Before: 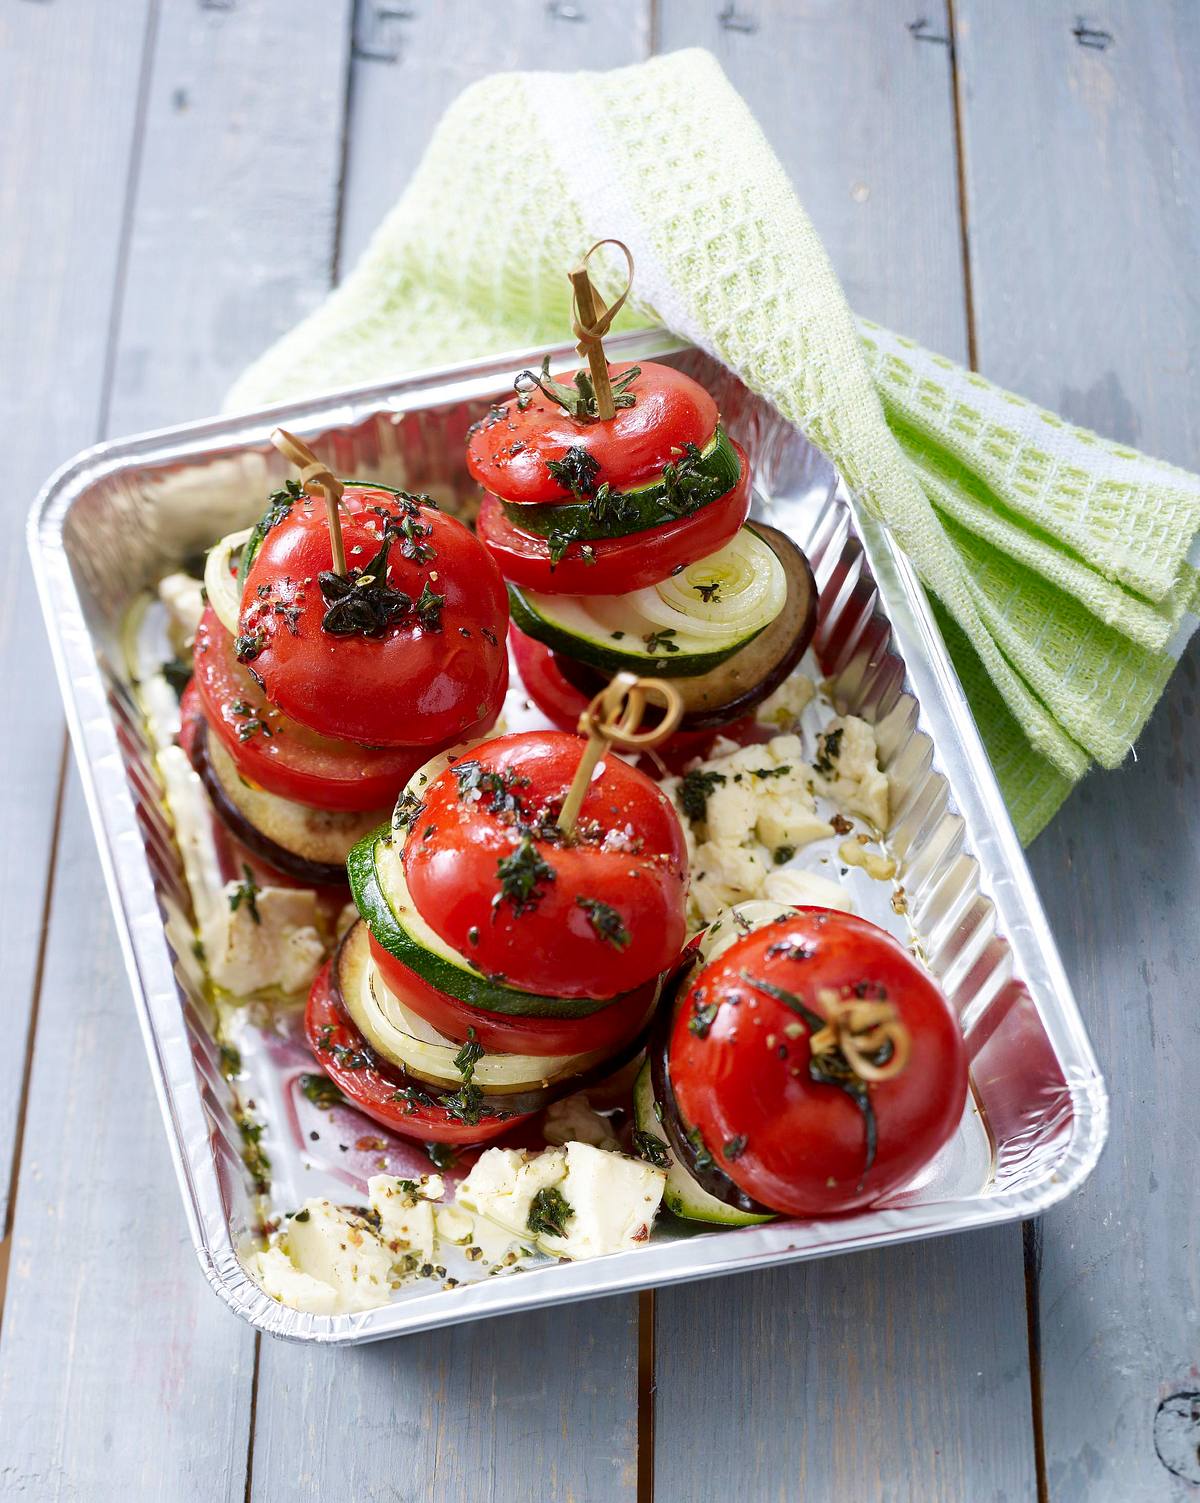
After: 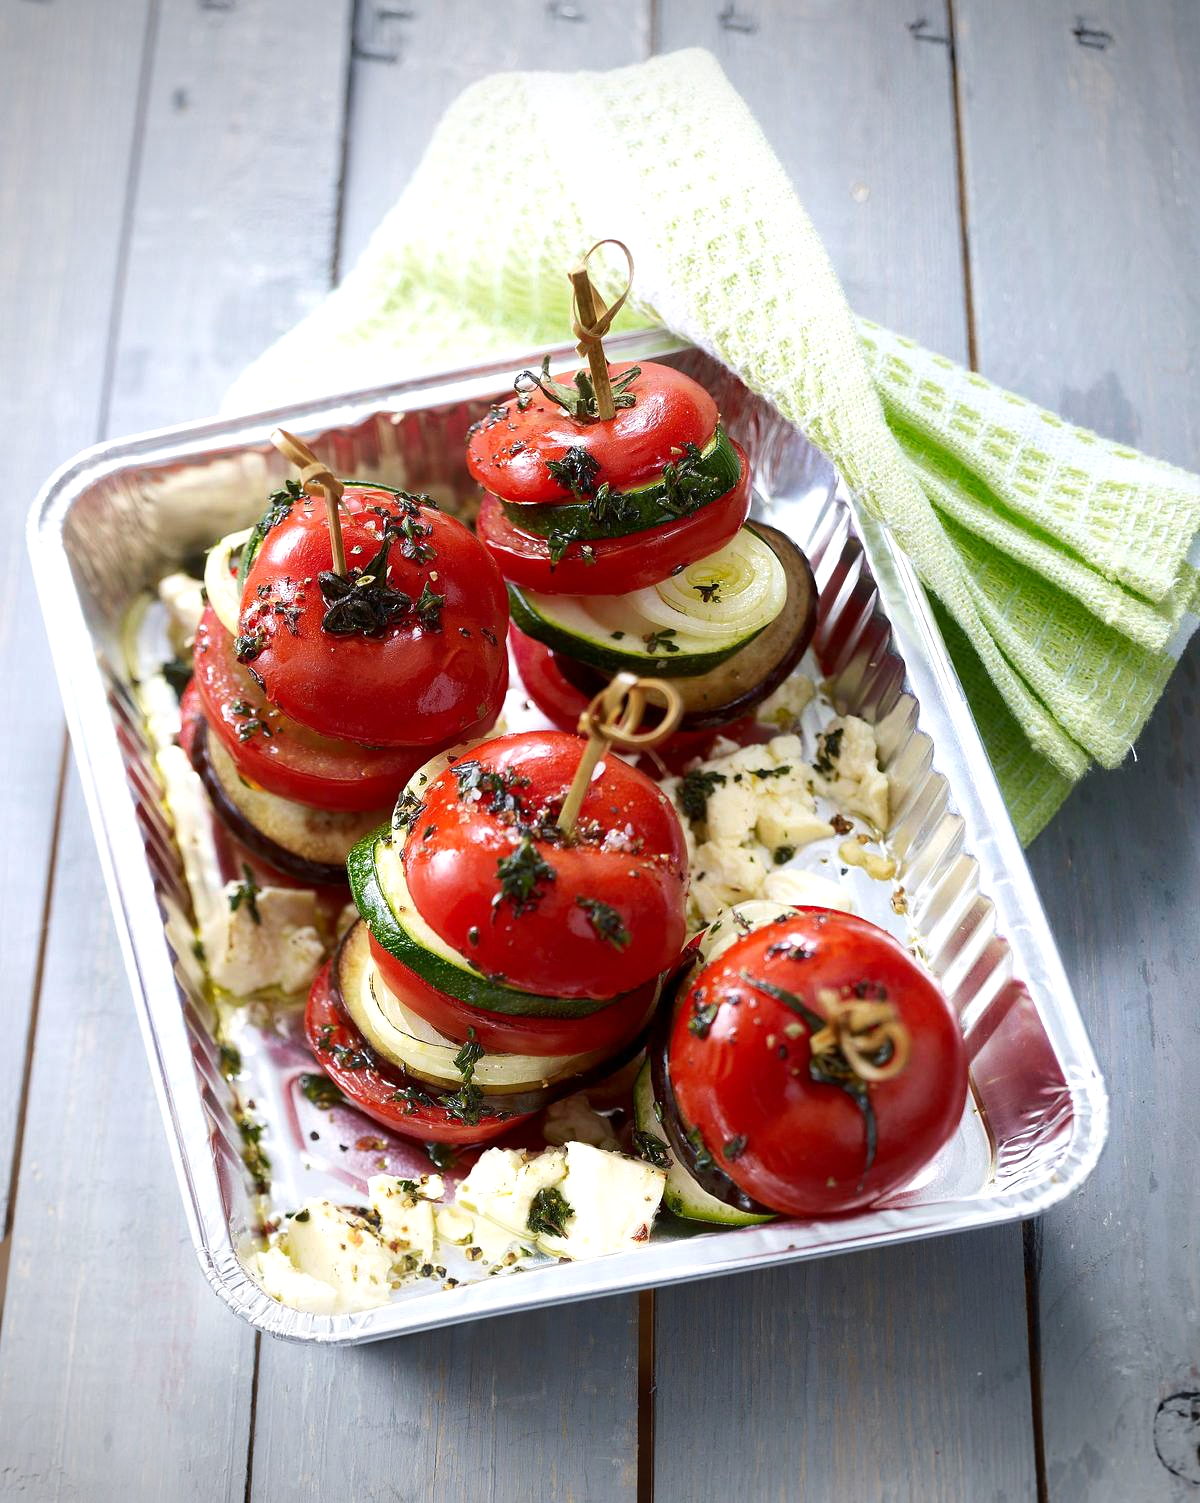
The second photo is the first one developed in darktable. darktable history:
tone equalizer: -8 EV -0.001 EV, -7 EV 0.001 EV, -6 EV -0.002 EV, -5 EV -0.003 EV, -4 EV -0.062 EV, -3 EV -0.222 EV, -2 EV -0.267 EV, -1 EV 0.105 EV, +0 EV 0.303 EV
vignetting: width/height ratio 1.094
